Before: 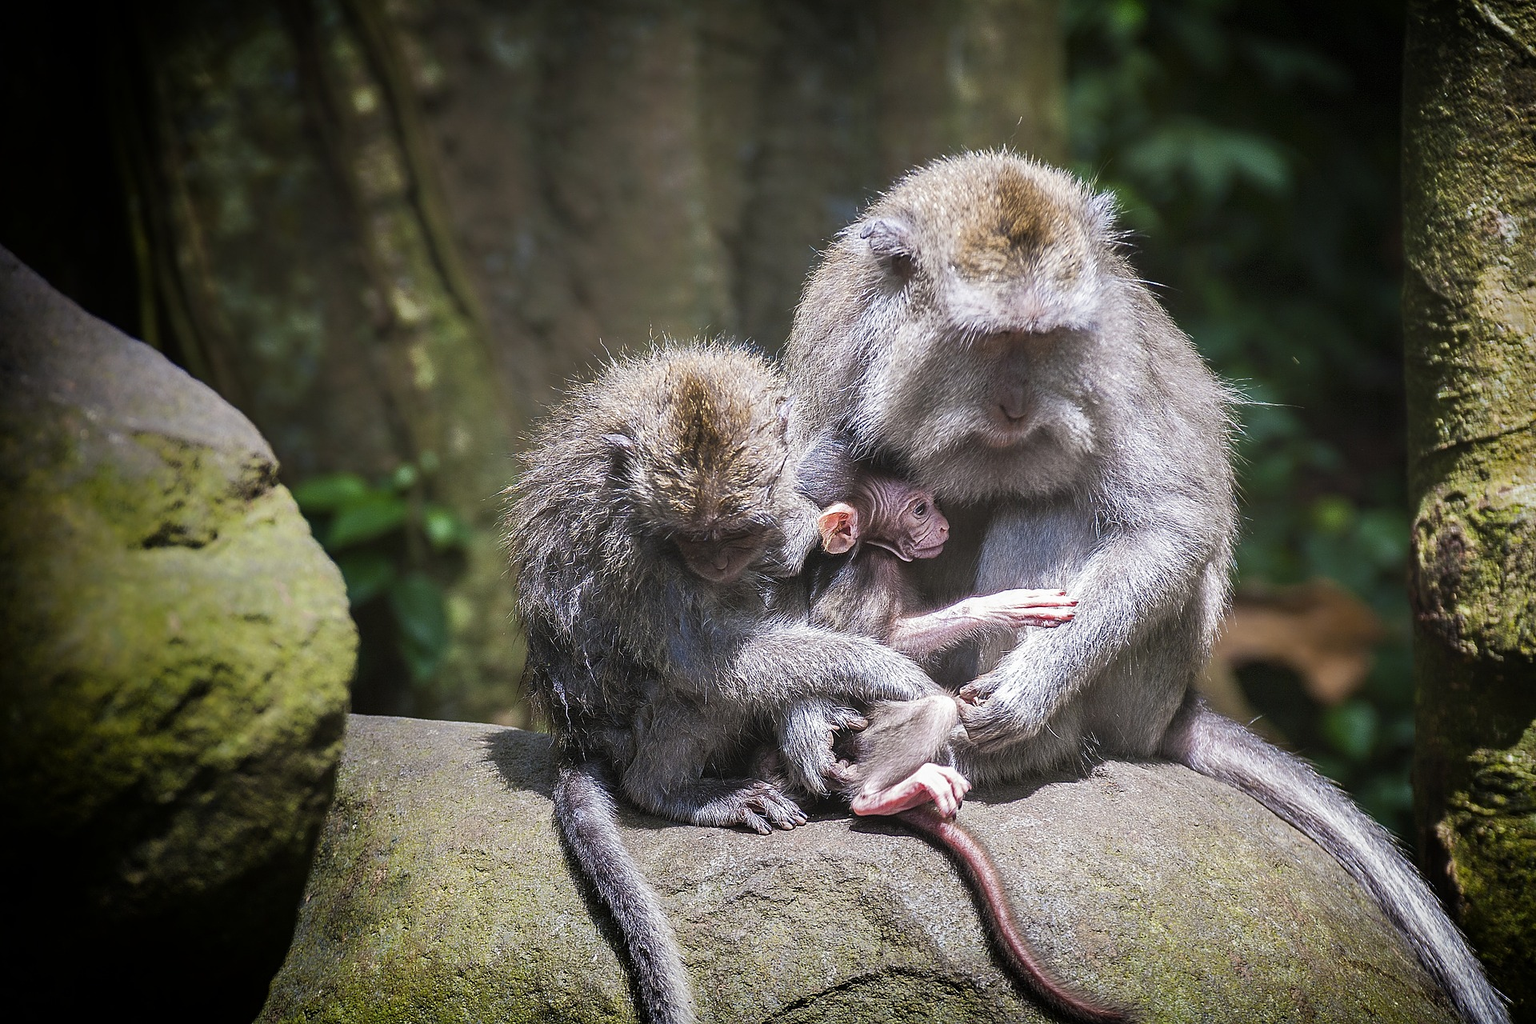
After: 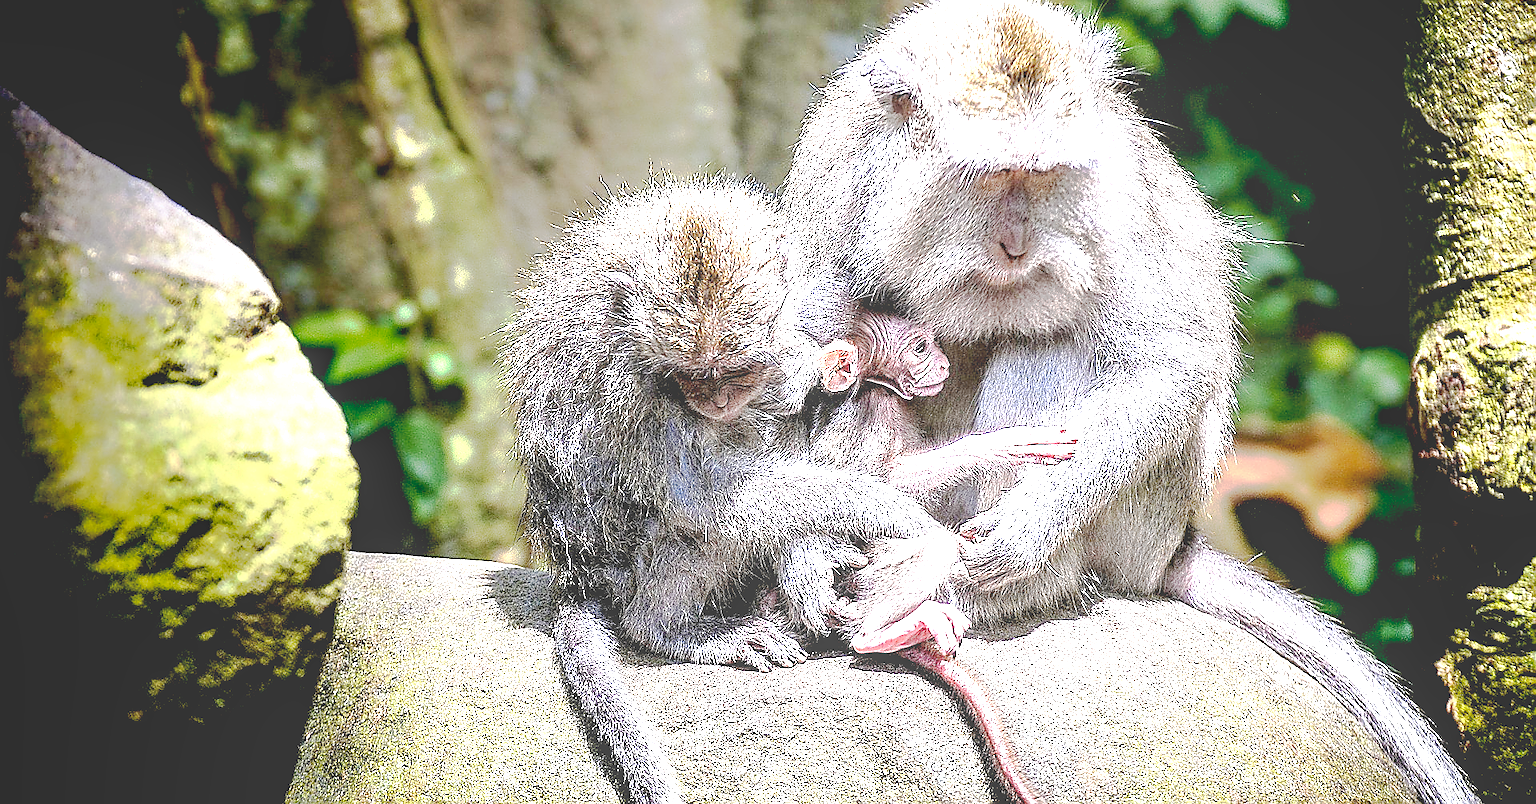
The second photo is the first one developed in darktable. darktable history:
base curve: curves: ch0 [(0.065, 0.026) (0.236, 0.358) (0.53, 0.546) (0.777, 0.841) (0.924, 0.992)], preserve colors none
crop and rotate: top 15.891%, bottom 5.544%
sharpen: radius 1.369, amount 1.25, threshold 0.759
exposure: black level correction 0.001, exposure 1.728 EV, compensate highlight preservation false
local contrast: on, module defaults
